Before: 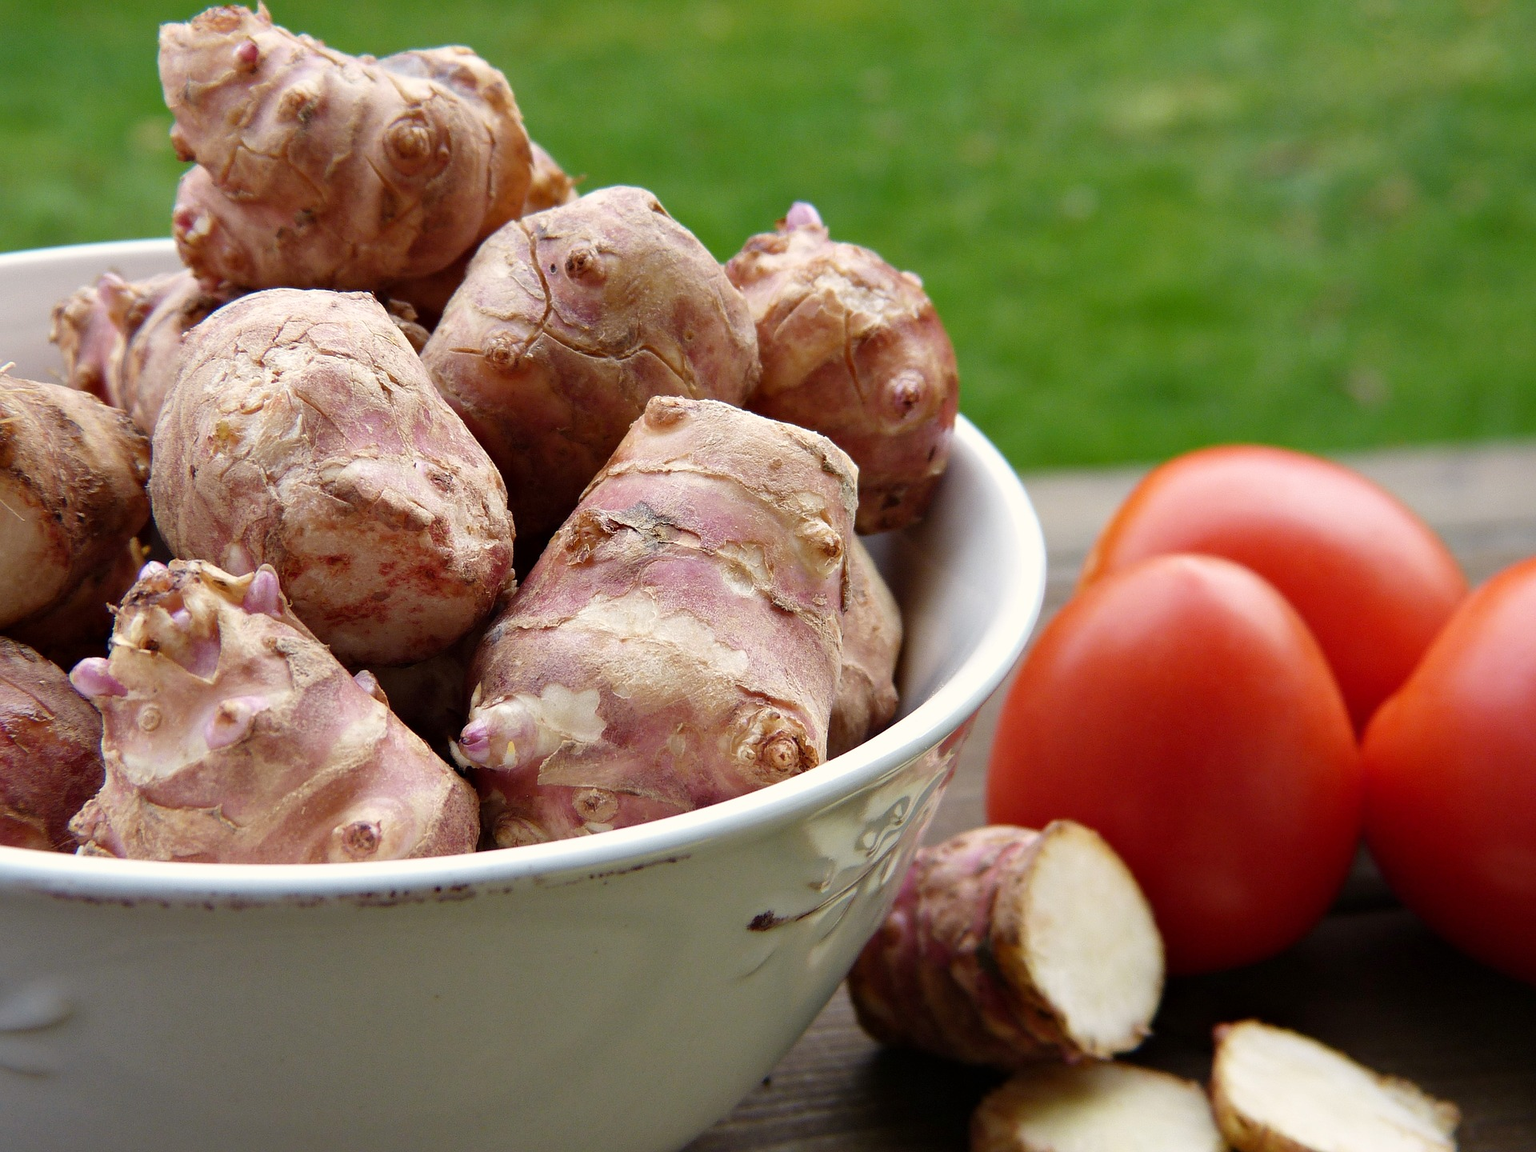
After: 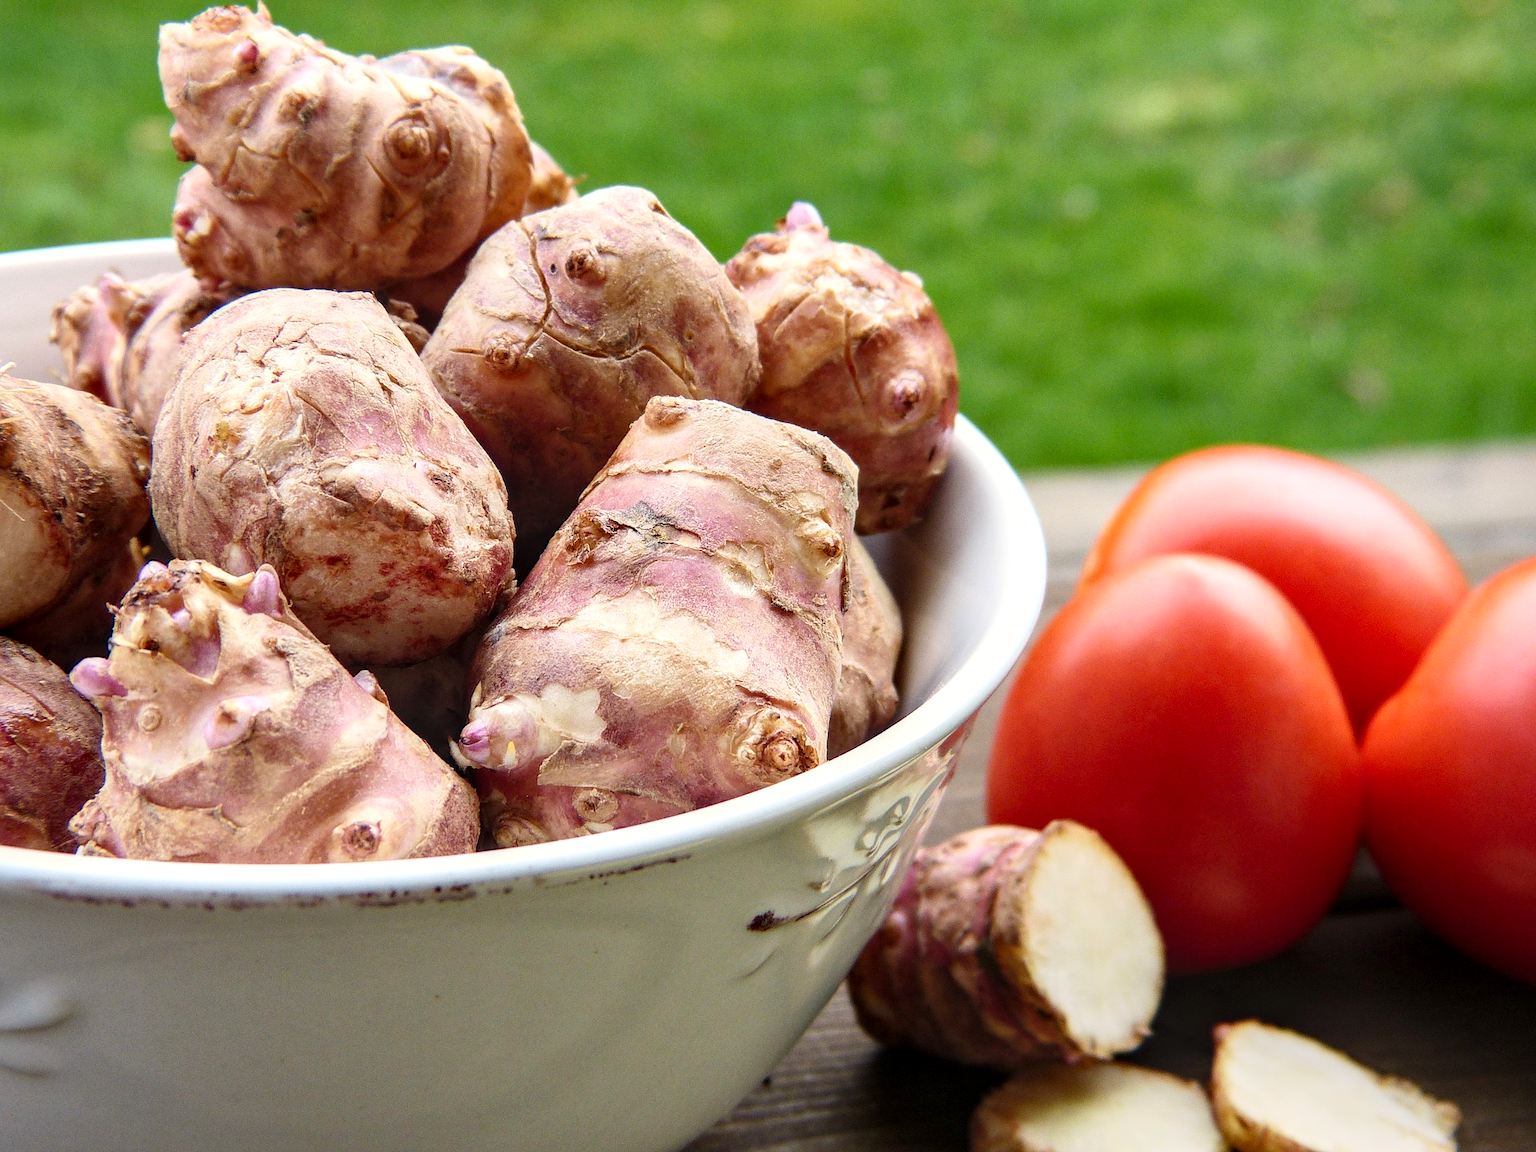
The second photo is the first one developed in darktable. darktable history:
contrast brightness saturation: contrast 0.205, brightness 0.142, saturation 0.14
local contrast: detail 130%
